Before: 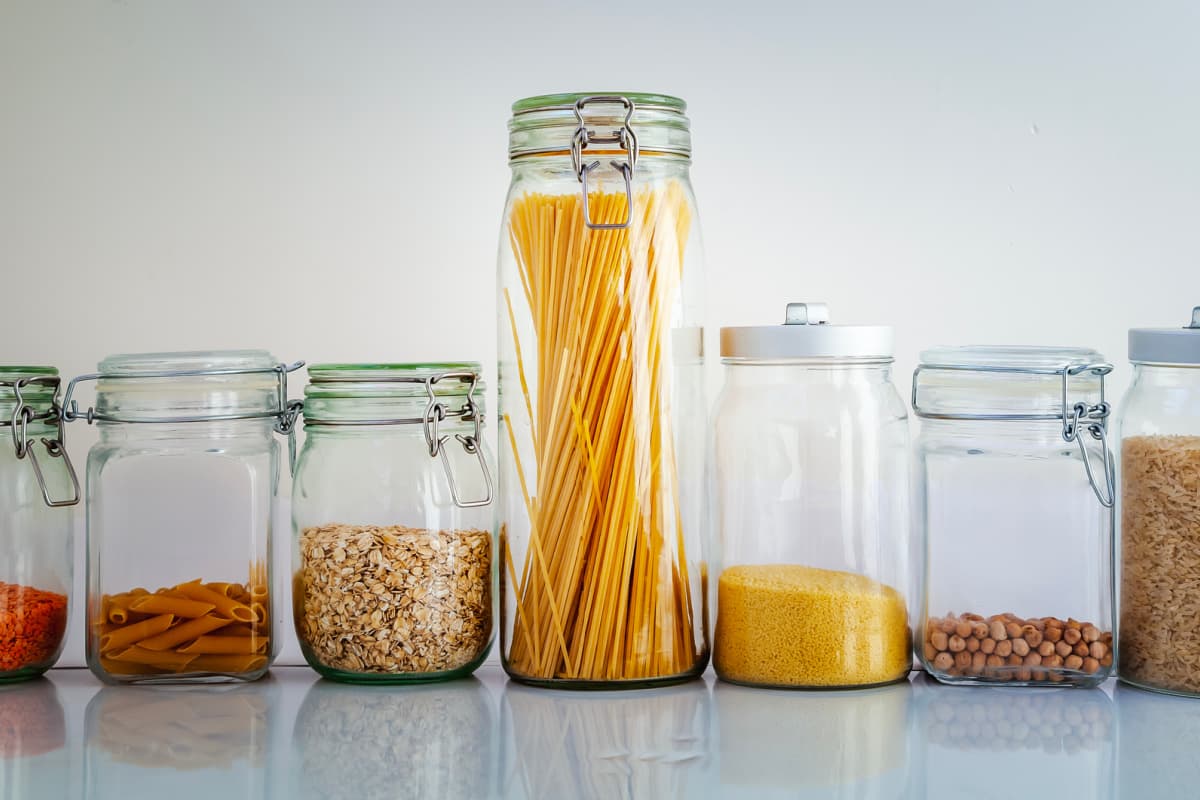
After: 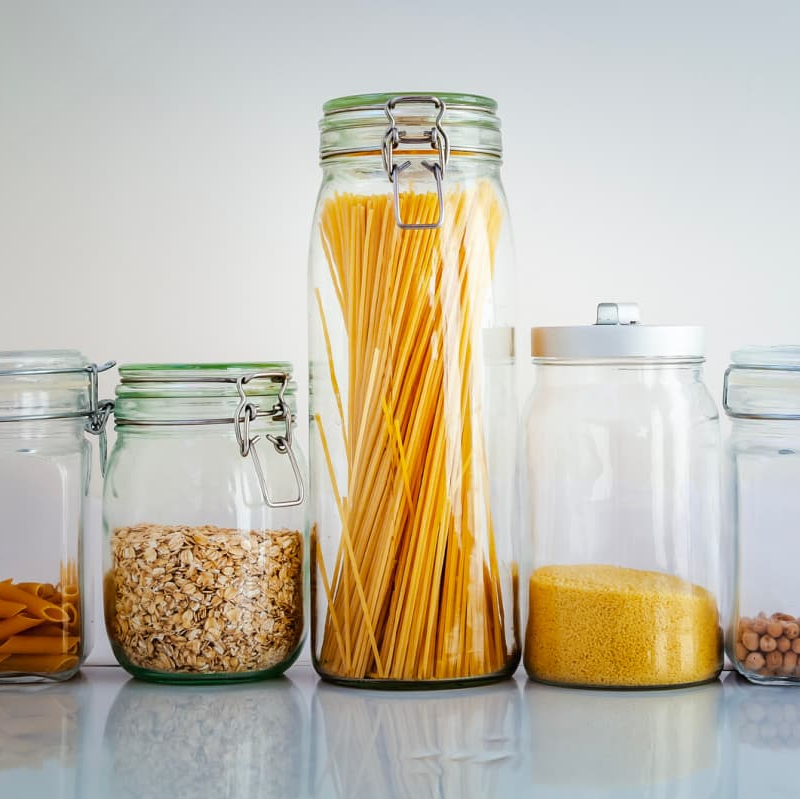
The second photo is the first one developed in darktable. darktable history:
tone equalizer: on, module defaults
crop and rotate: left 15.754%, right 17.579%
